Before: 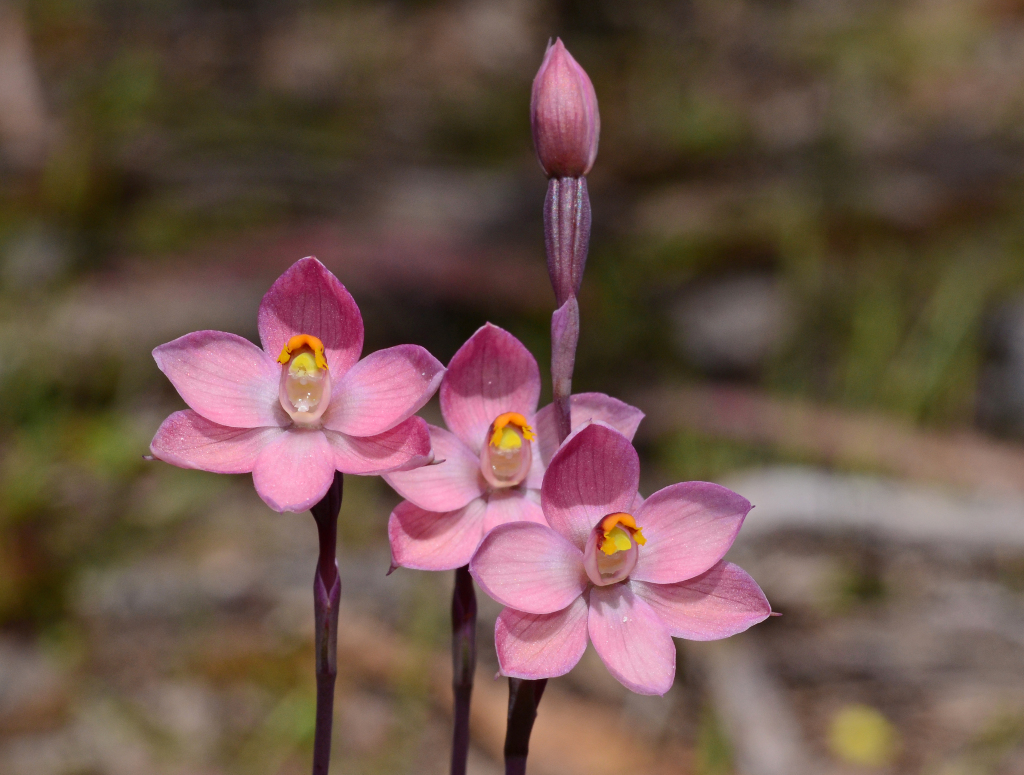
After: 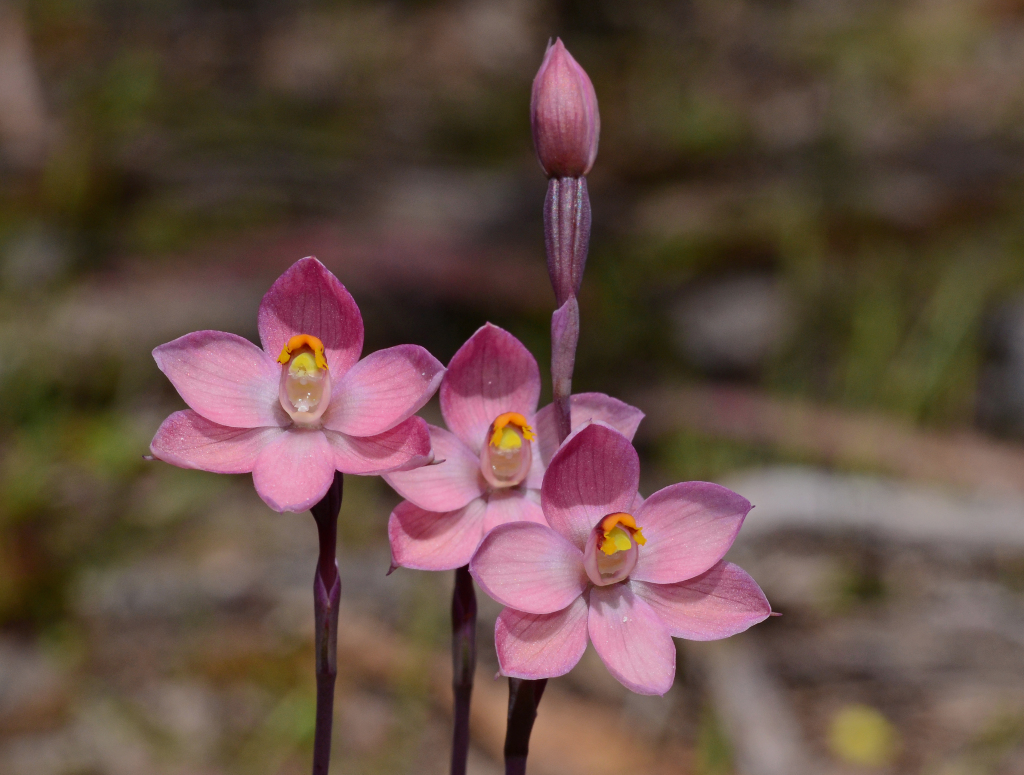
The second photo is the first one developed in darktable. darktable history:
exposure: exposure -0.237 EV, compensate highlight preservation false
